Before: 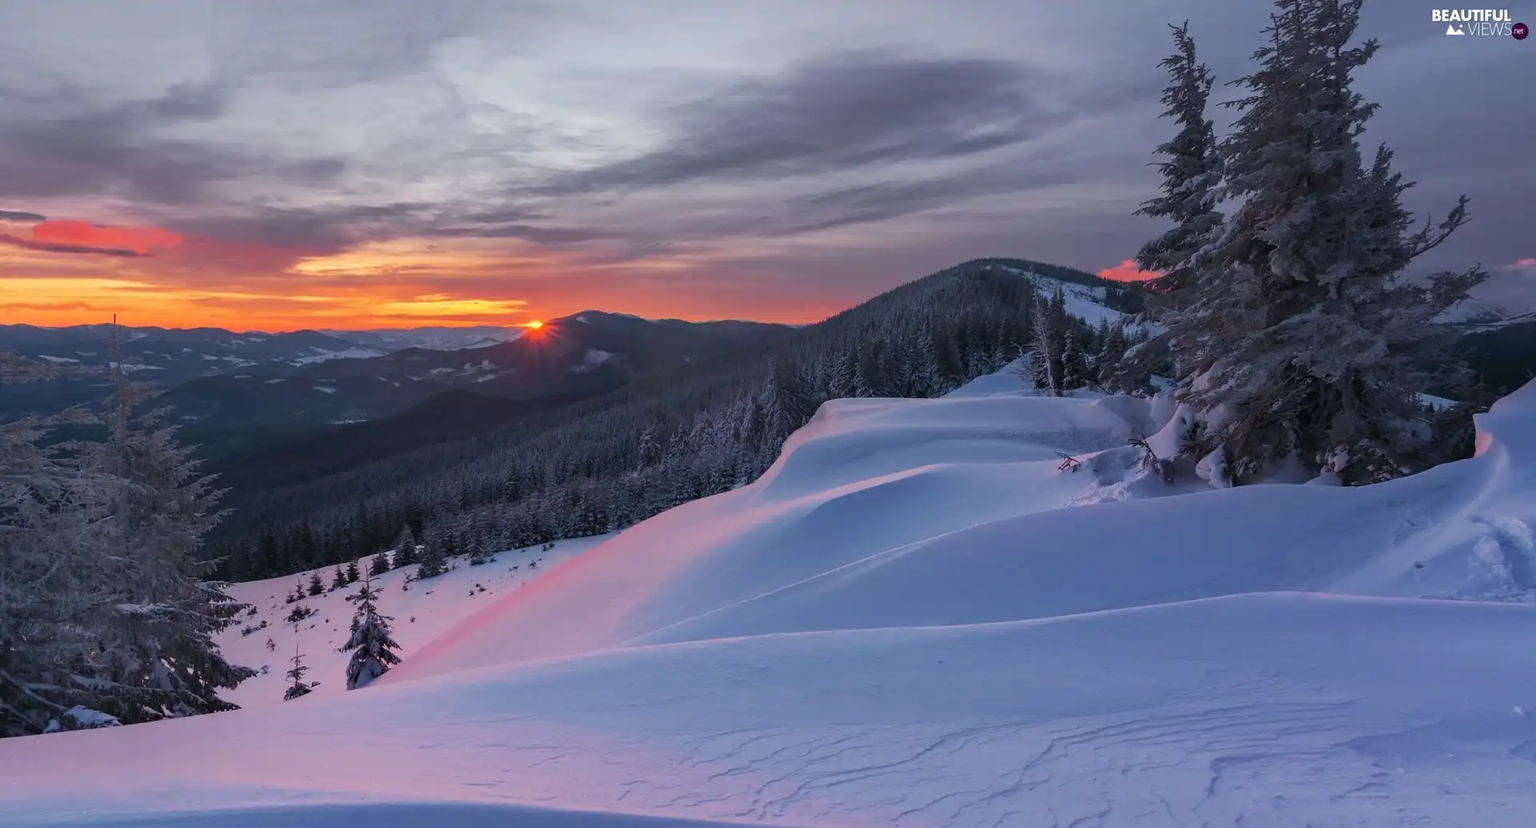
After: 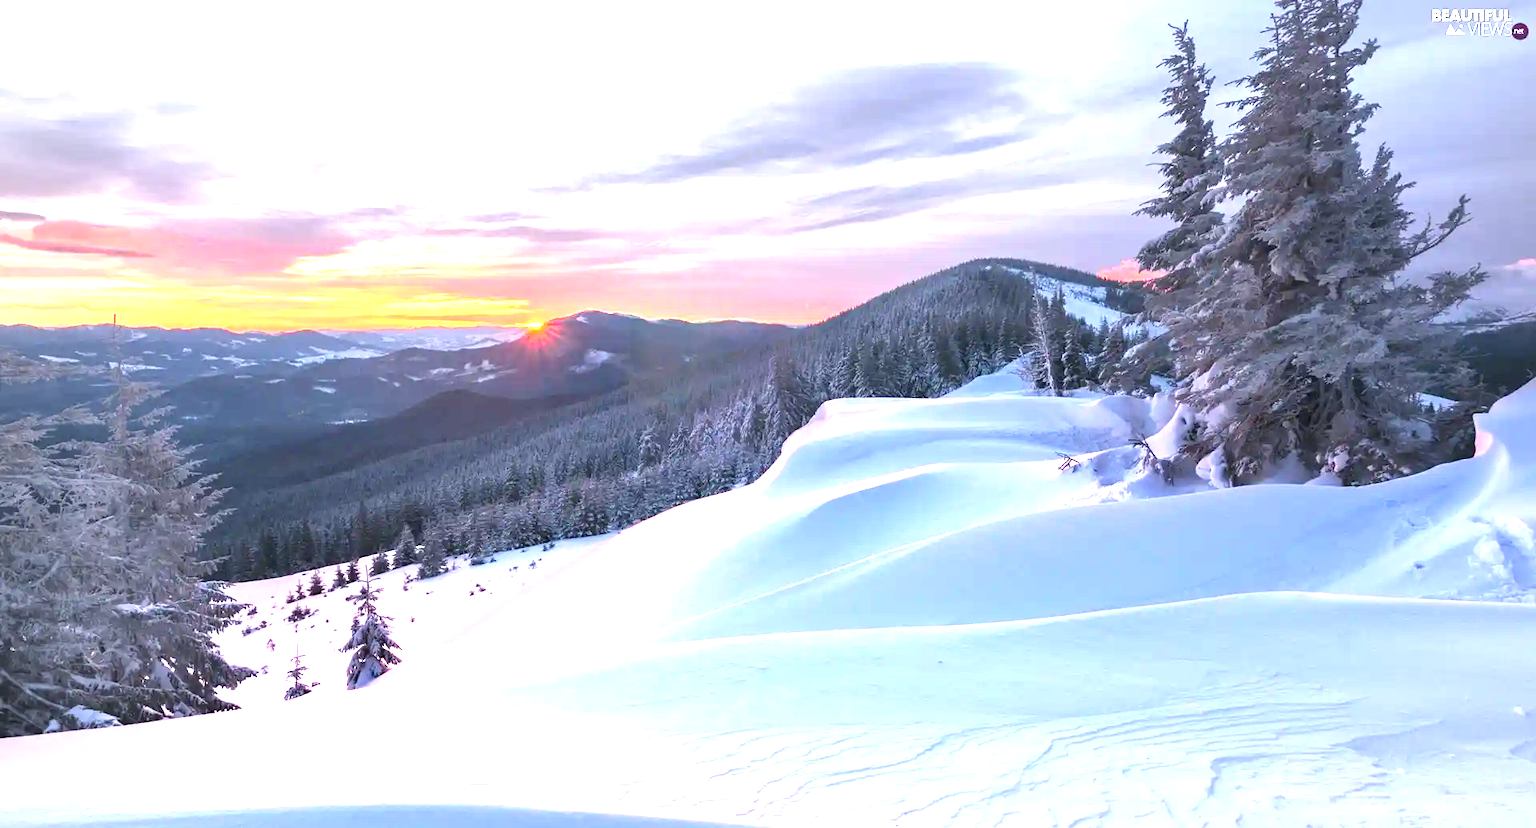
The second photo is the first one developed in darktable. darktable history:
exposure: exposure 2.242 EV, compensate highlight preservation false
vignetting: brightness -0.32, center (0.038, -0.097)
